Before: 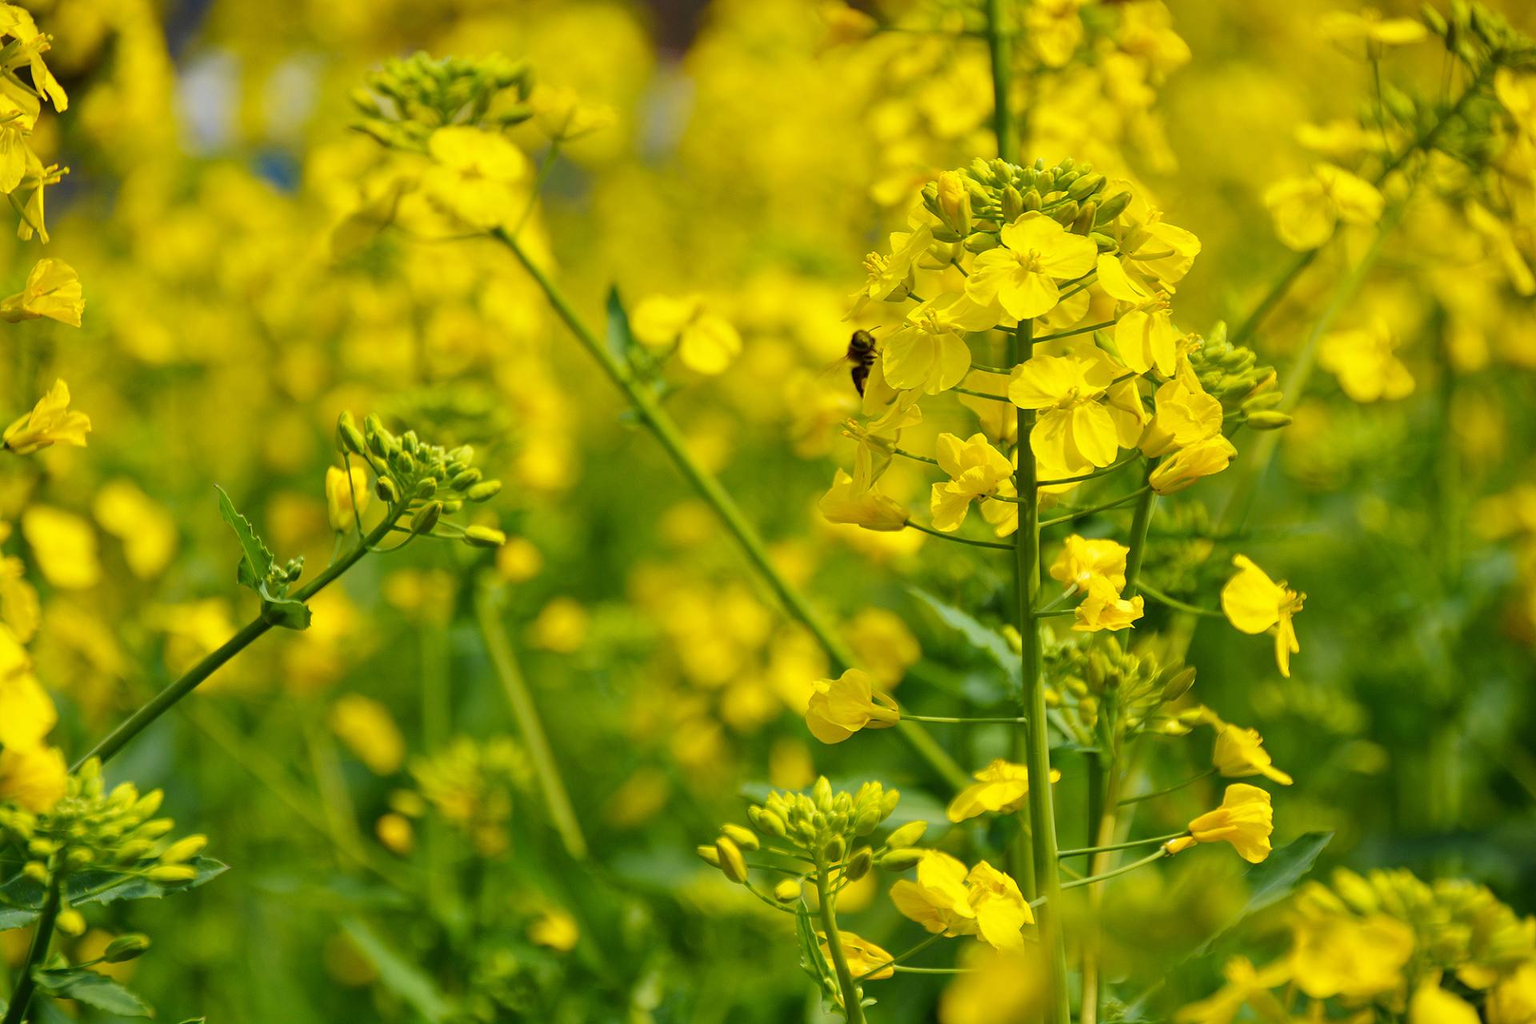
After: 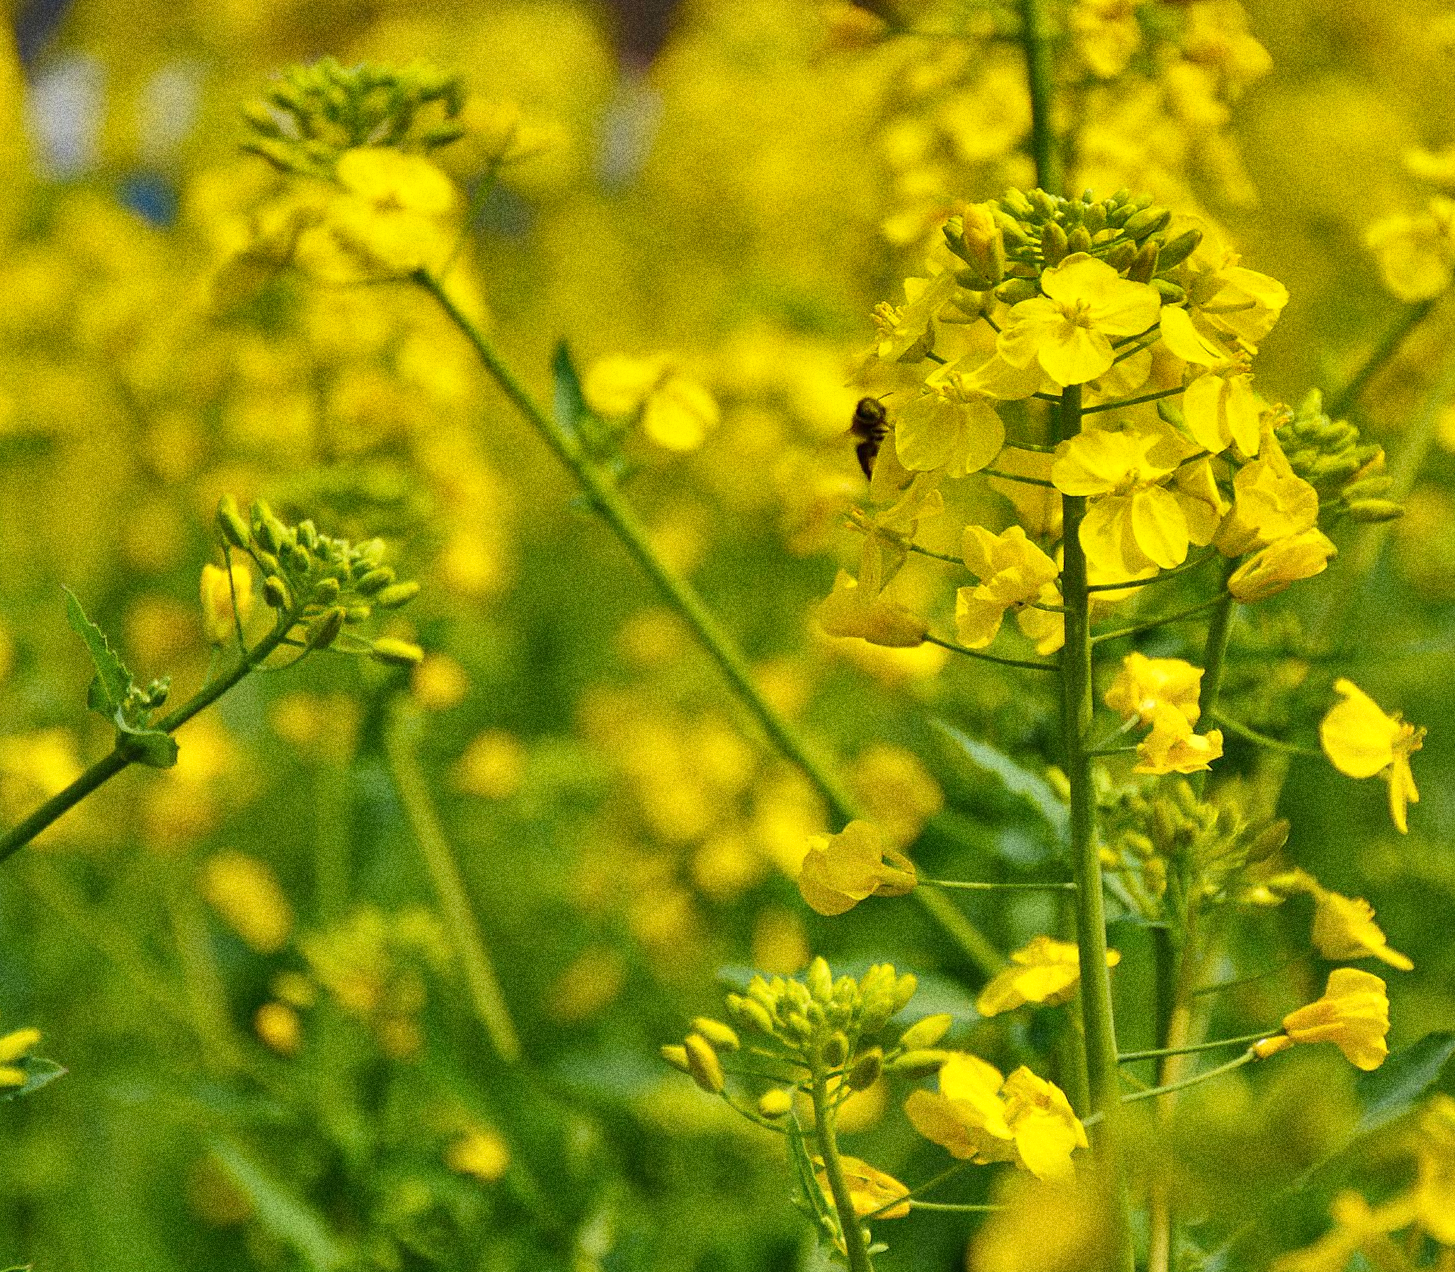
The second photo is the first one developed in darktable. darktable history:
crop: left 9.88%, right 12.664%
exposure: exposure 0.081 EV, compensate highlight preservation false
rotate and perspective: rotation 0.226°, lens shift (vertical) -0.042, crop left 0.023, crop right 0.982, crop top 0.006, crop bottom 0.994
shadows and highlights: shadows 25, highlights -48, soften with gaussian
grain: coarseness 10.62 ISO, strength 55.56%
